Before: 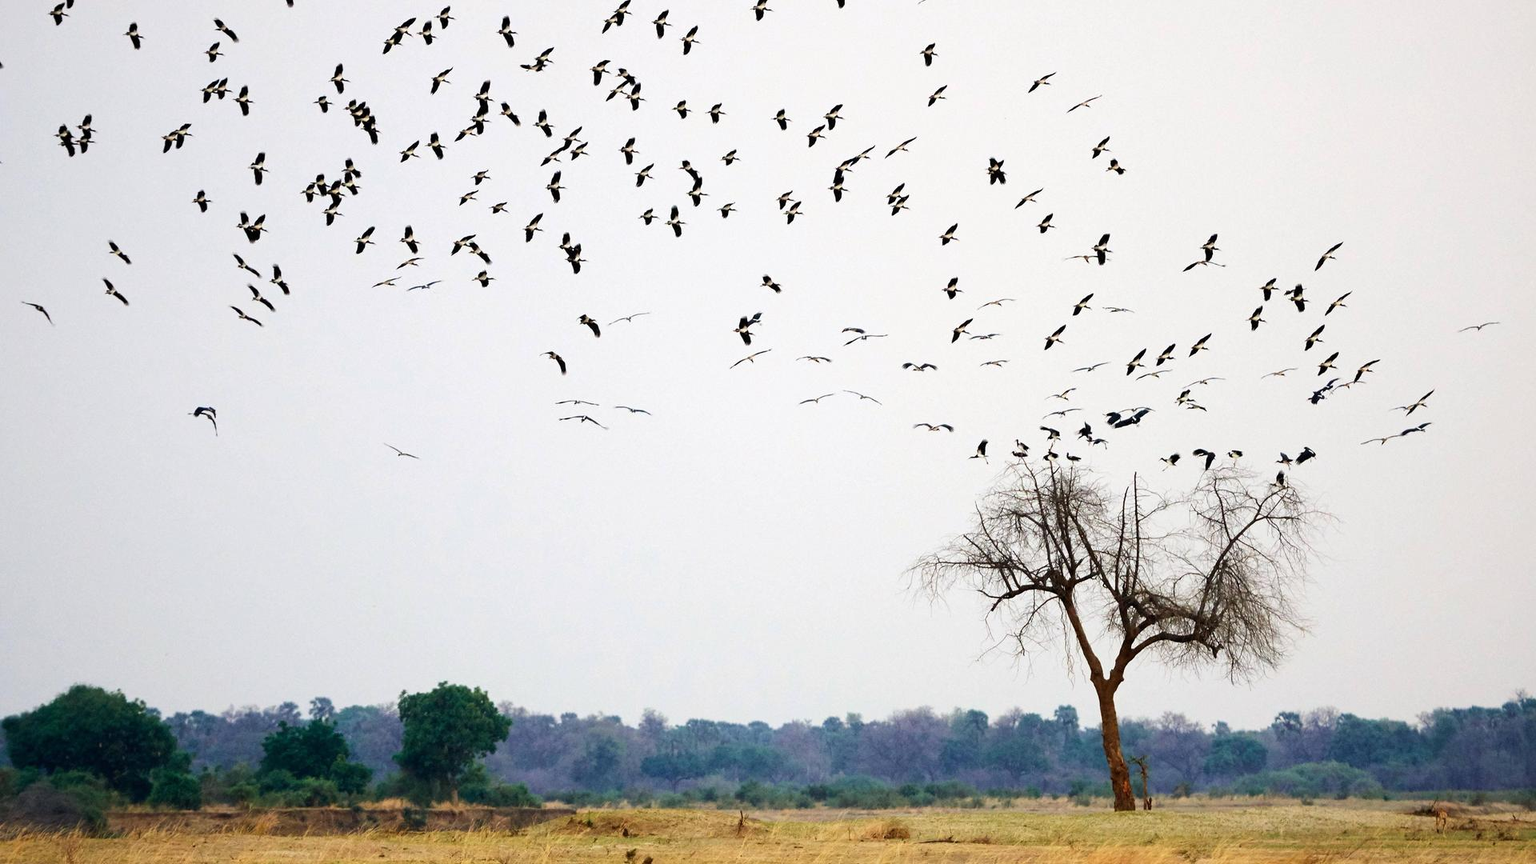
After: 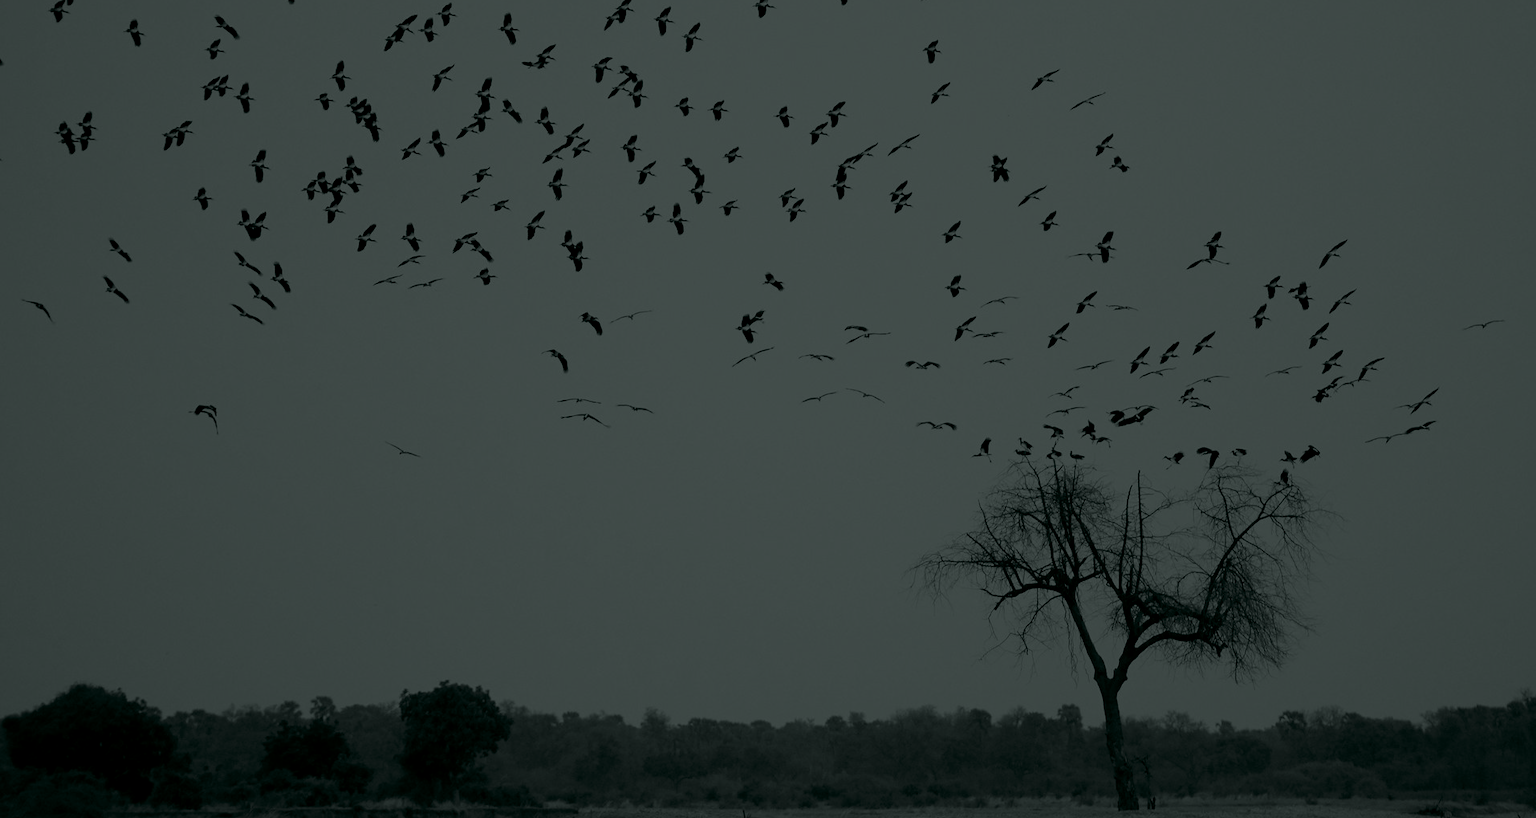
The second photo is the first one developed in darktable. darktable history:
colorize: hue 90°, saturation 19%, lightness 1.59%, version 1
crop: top 0.448%, right 0.264%, bottom 5.045%
exposure: black level correction -0.036, exposure -0.497 EV, compensate highlight preservation false
